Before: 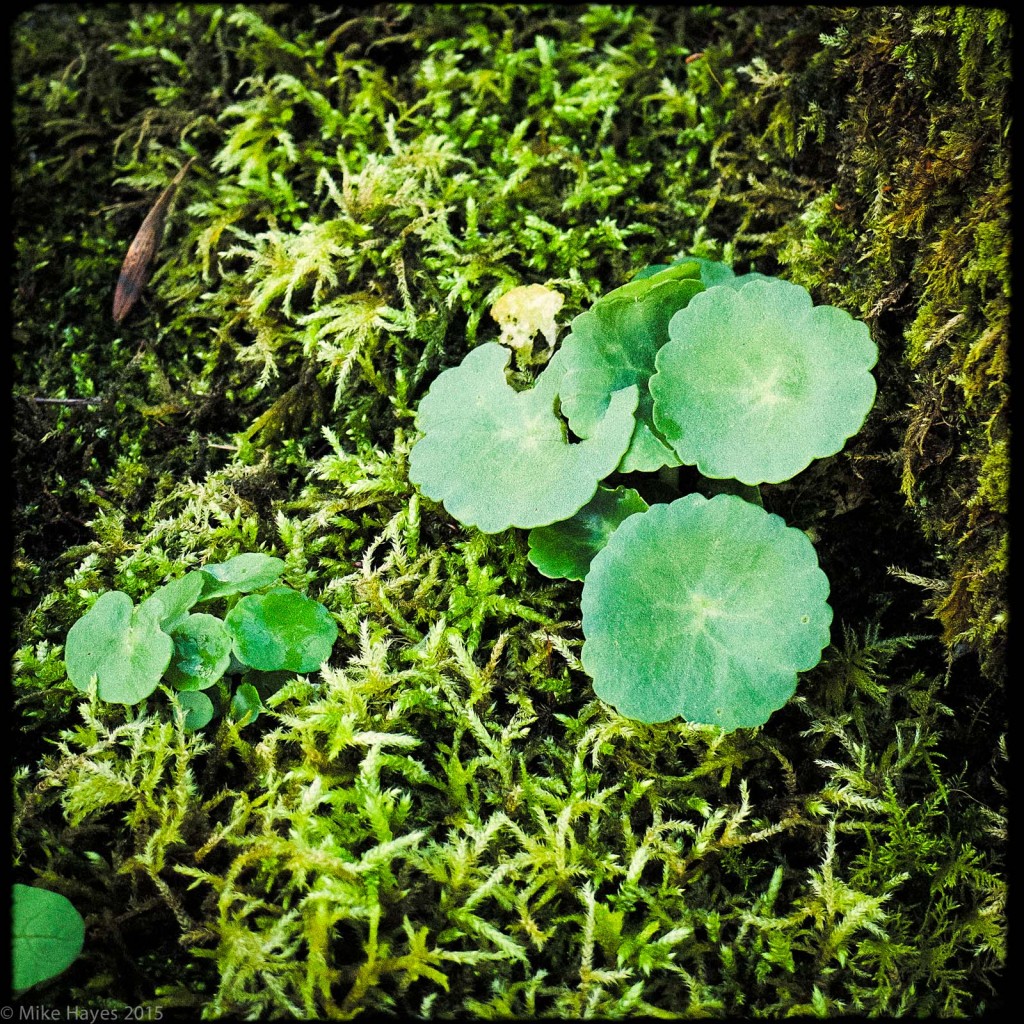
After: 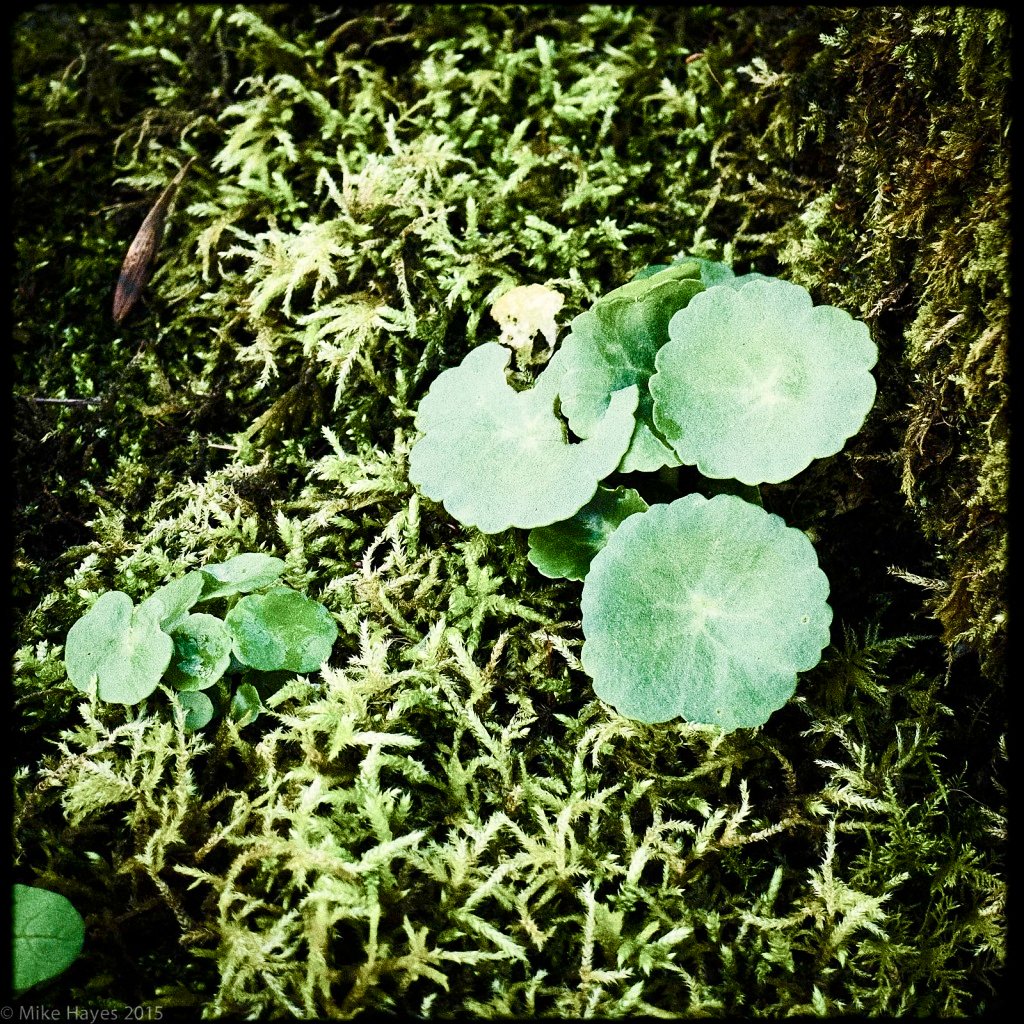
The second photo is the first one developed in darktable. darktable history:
color balance rgb: perceptual saturation grading › global saturation 24.623%, perceptual saturation grading › highlights -50.774%, perceptual saturation grading › mid-tones 19.596%, perceptual saturation grading › shadows 62.114%
contrast brightness saturation: contrast 0.254, saturation -0.323
